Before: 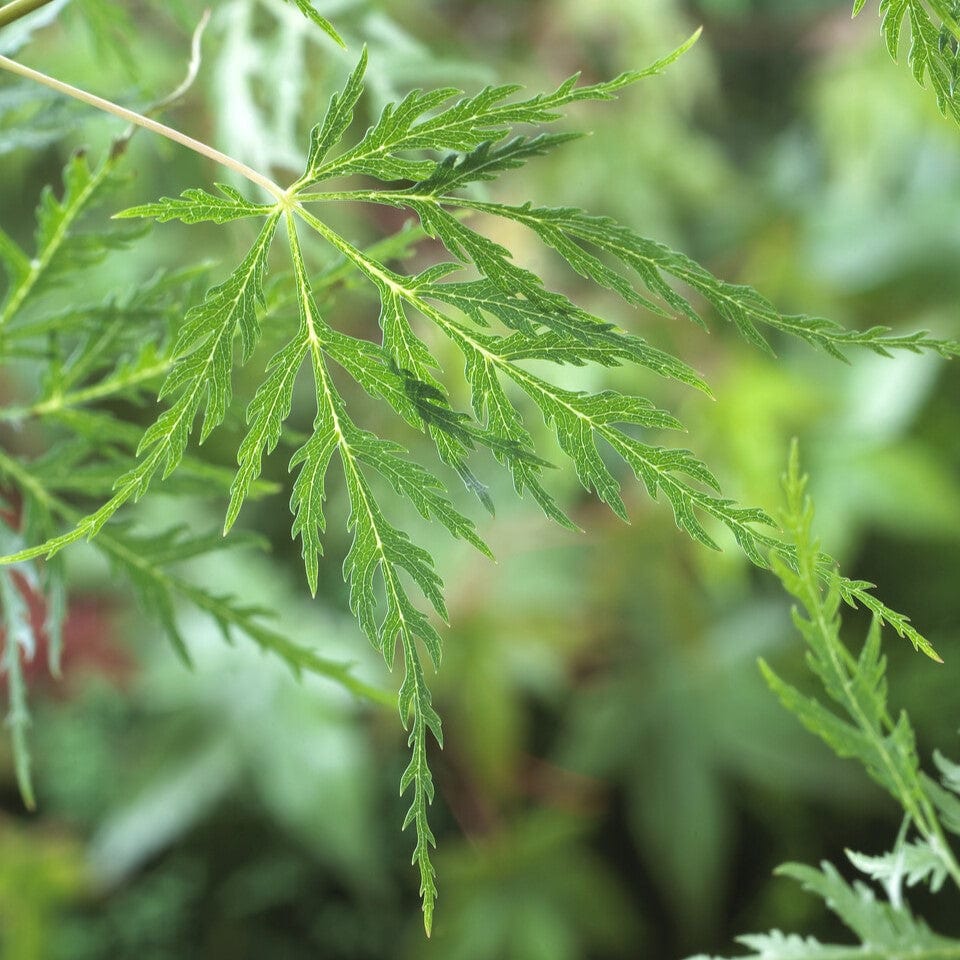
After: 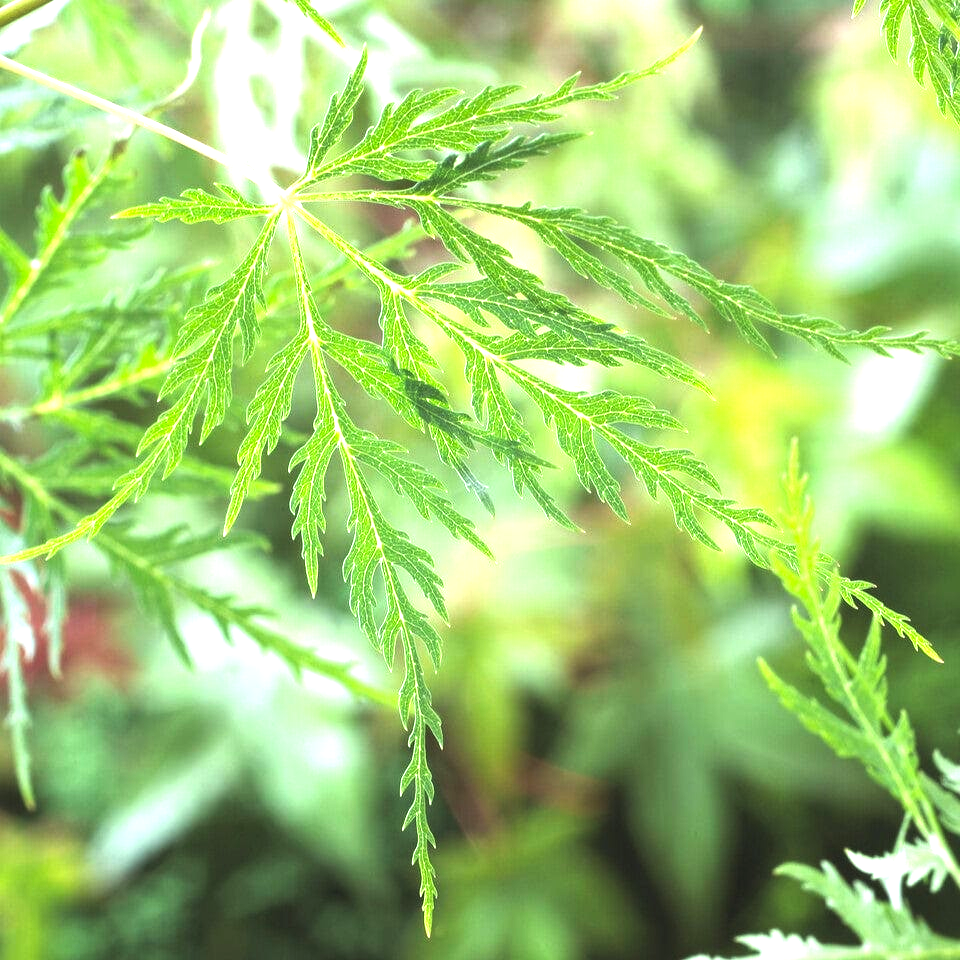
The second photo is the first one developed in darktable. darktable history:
exposure: black level correction 0, exposure 1.2 EV, compensate highlight preservation false
tone curve: curves: ch0 [(0, 0) (0.405, 0.351) (1, 1)], preserve colors none
